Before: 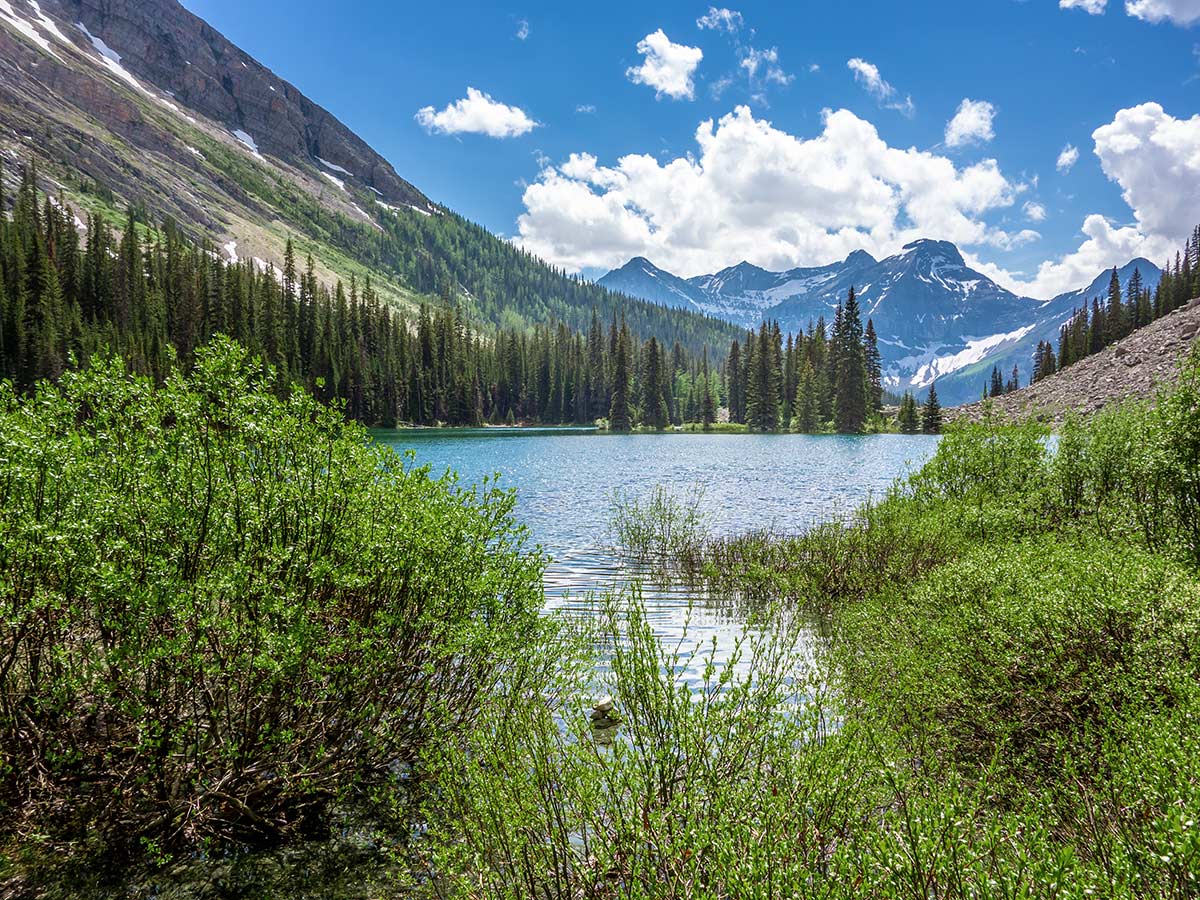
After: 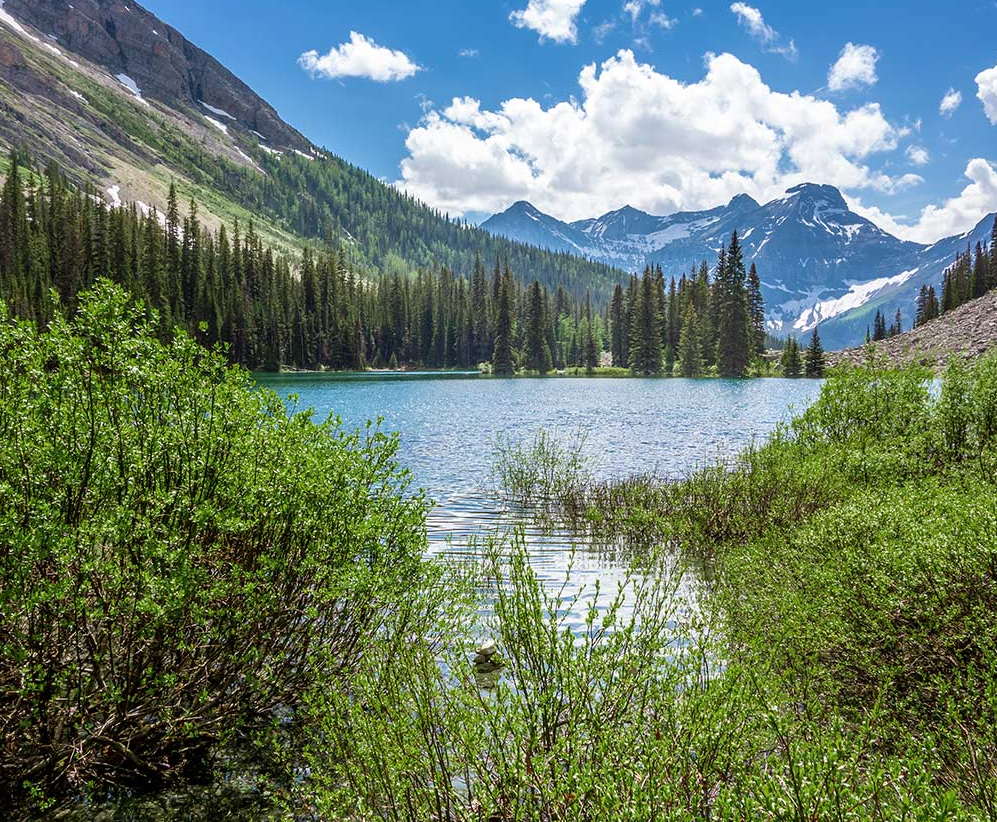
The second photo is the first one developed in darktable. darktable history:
crop: left 9.811%, top 6.304%, right 7.042%, bottom 2.314%
